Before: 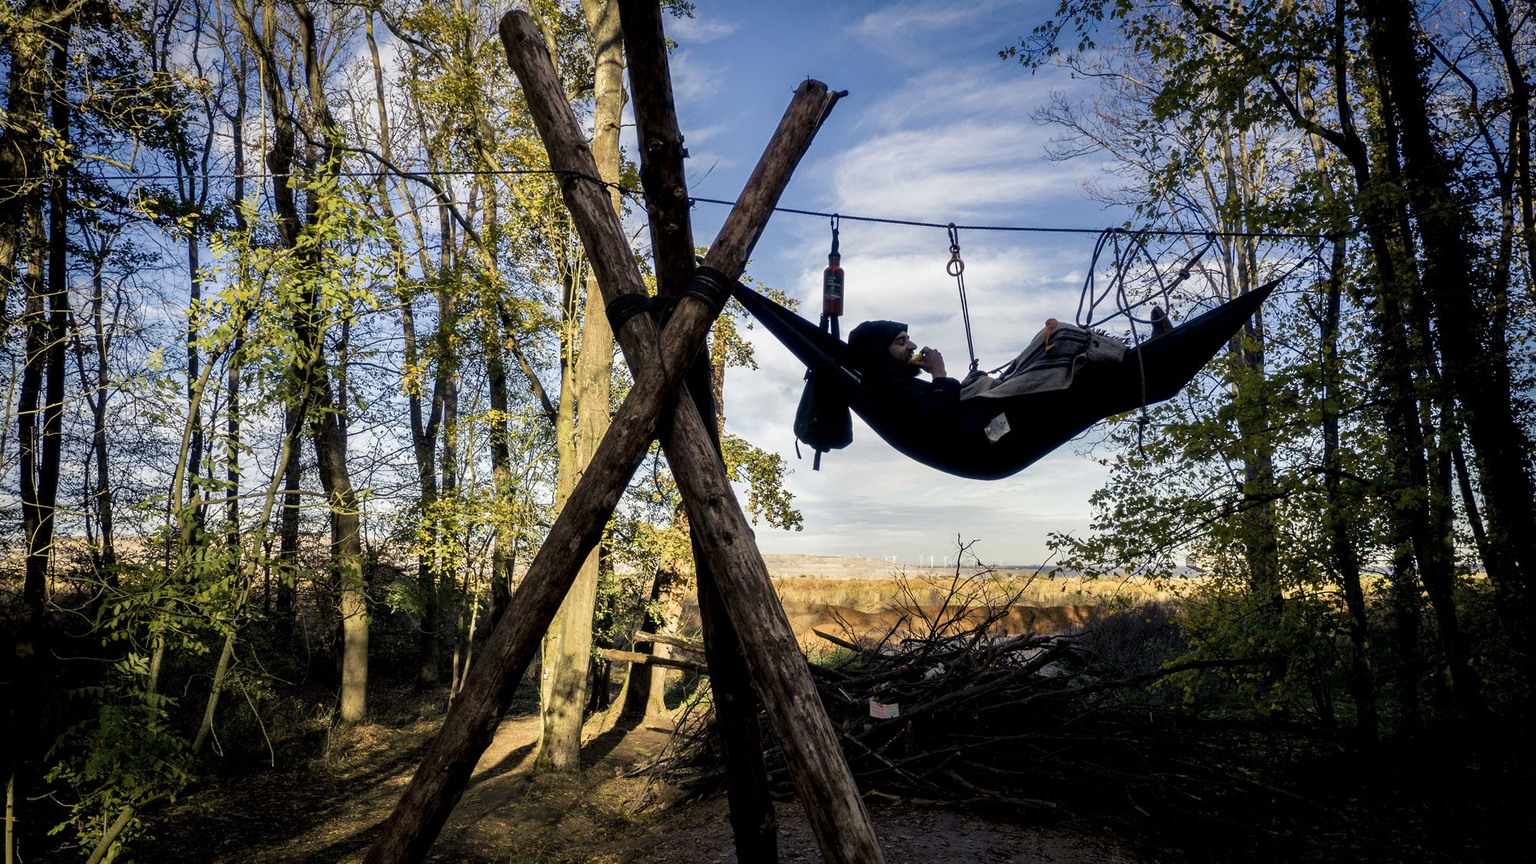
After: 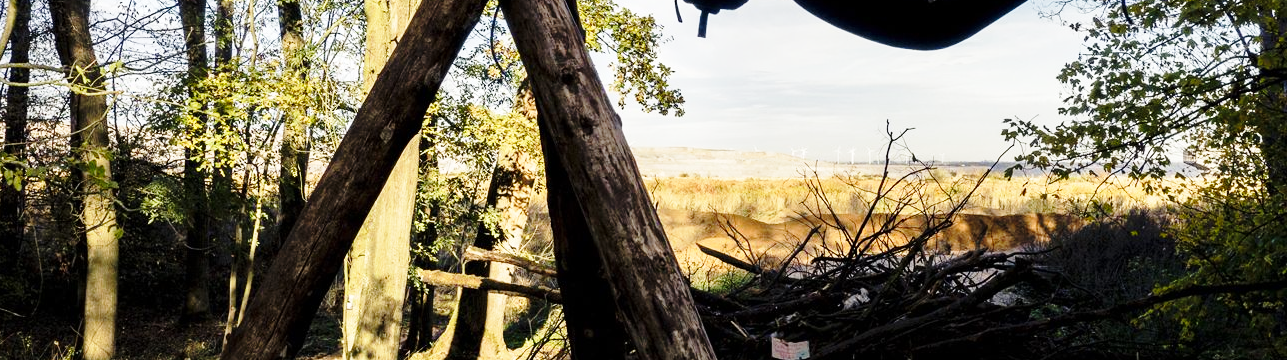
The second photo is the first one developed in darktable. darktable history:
crop: left 18.091%, top 51.13%, right 17.525%, bottom 16.85%
base curve: curves: ch0 [(0, 0) (0.028, 0.03) (0.121, 0.232) (0.46, 0.748) (0.859, 0.968) (1, 1)], preserve colors none
